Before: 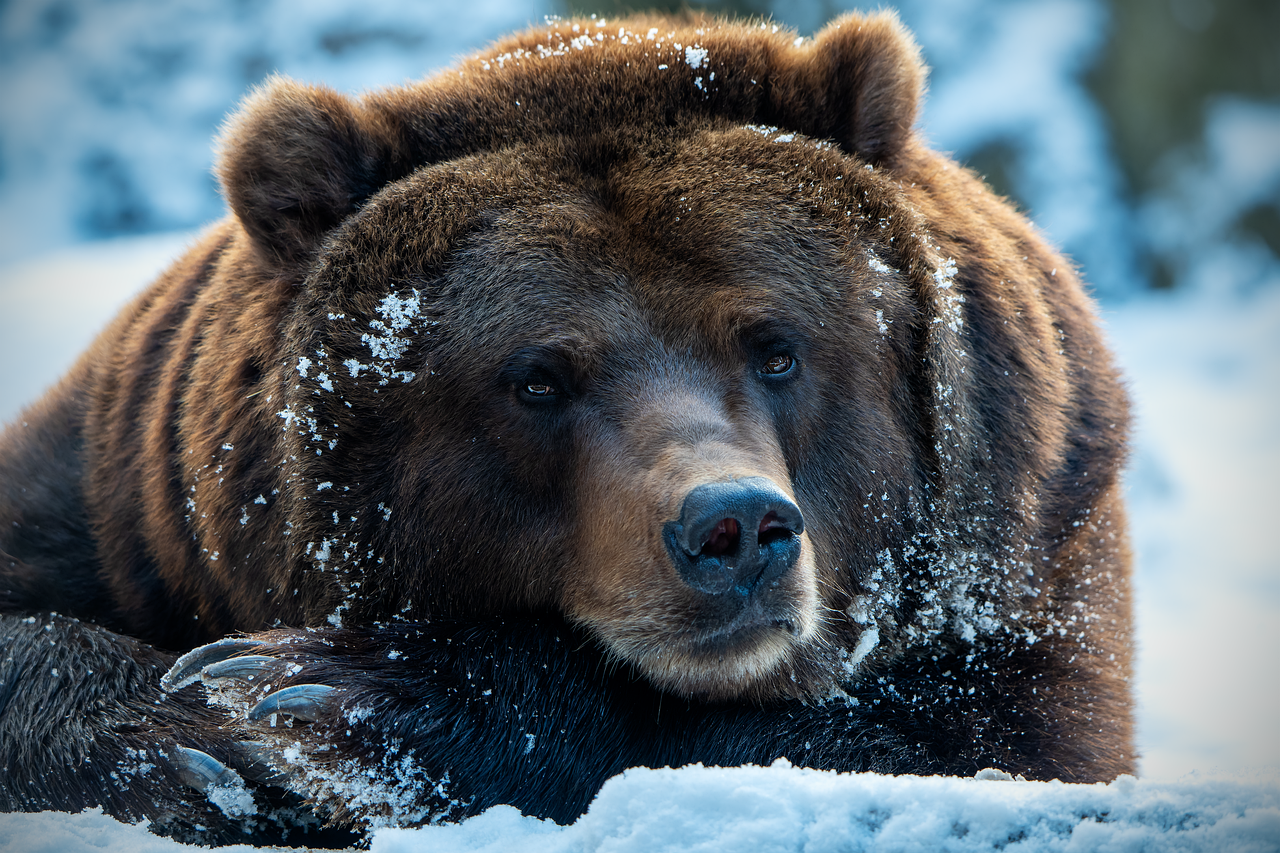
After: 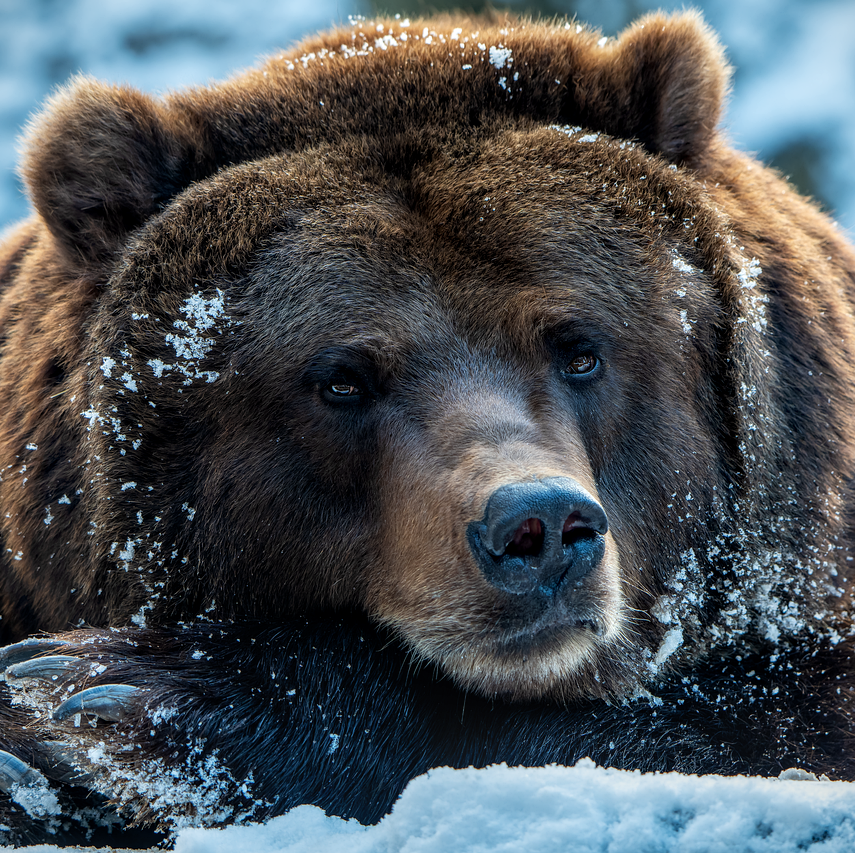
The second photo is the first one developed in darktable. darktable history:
local contrast: on, module defaults
crop: left 15.373%, right 17.819%
